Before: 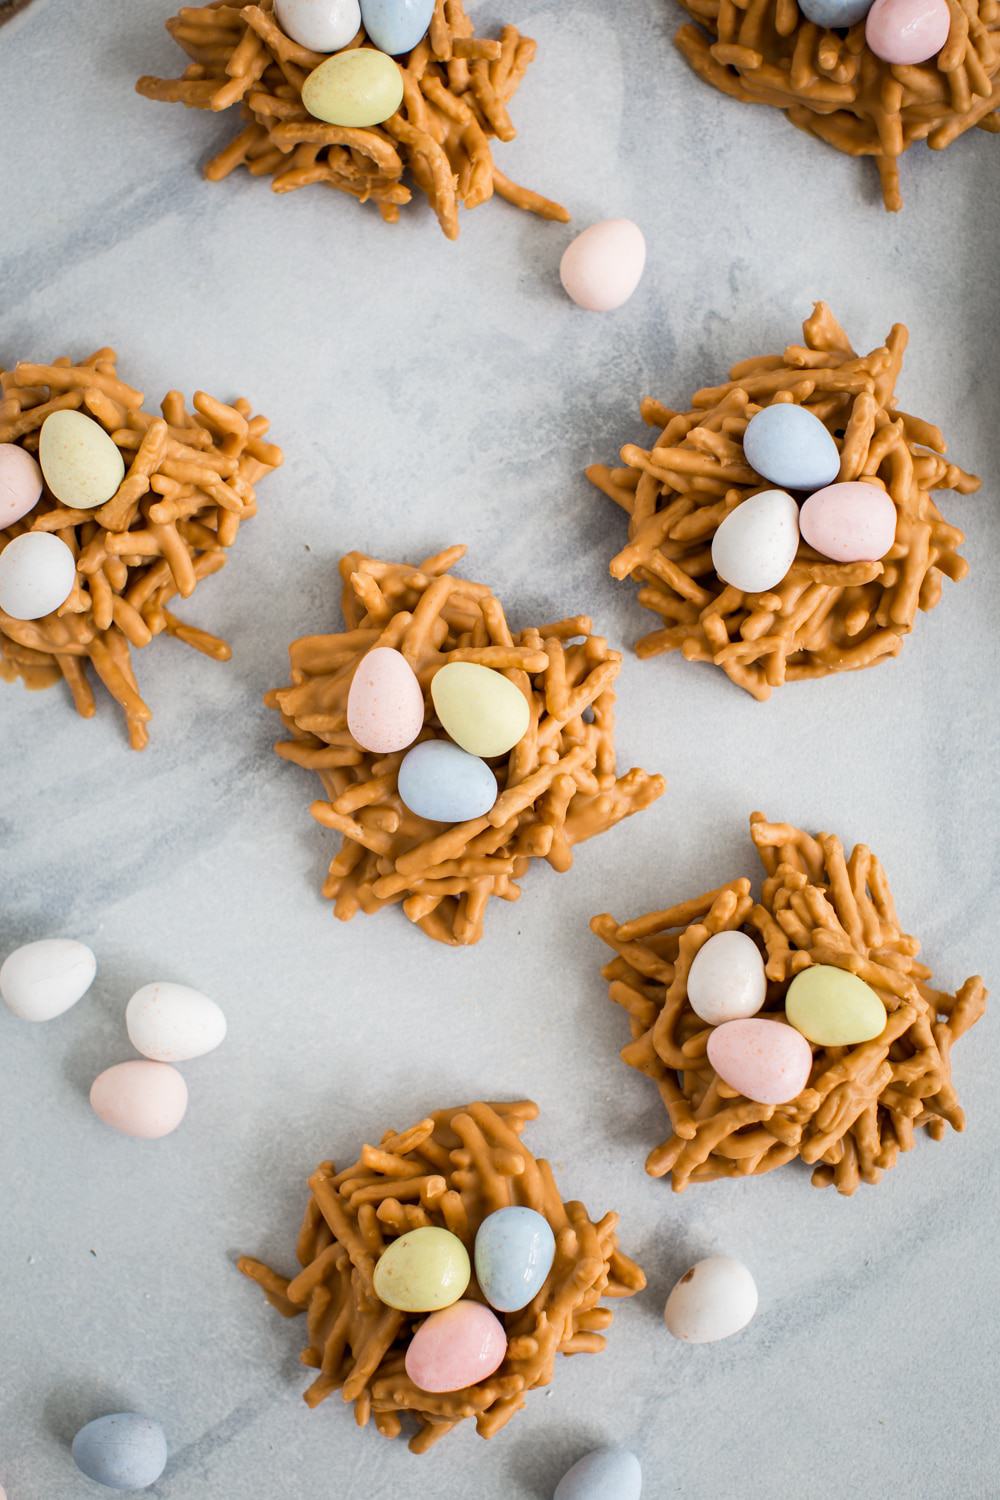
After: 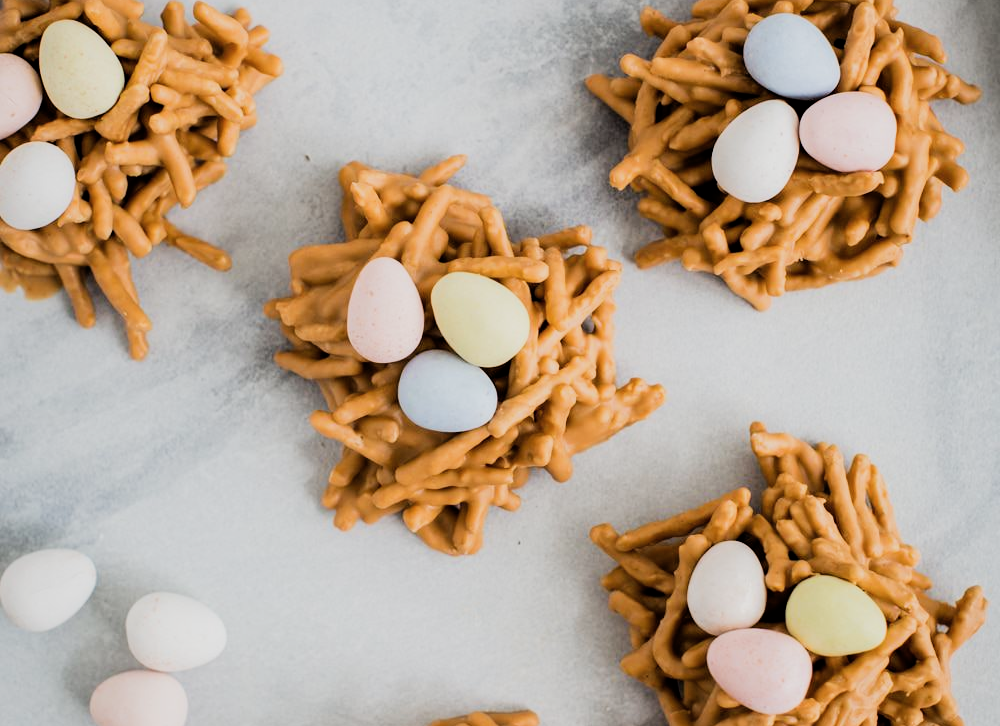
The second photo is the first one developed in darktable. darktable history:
contrast brightness saturation: saturation -0.04
crop and rotate: top 26.056%, bottom 25.543%
filmic rgb: black relative exposure -5 EV, hardness 2.88, contrast 1.3, highlights saturation mix -30%
